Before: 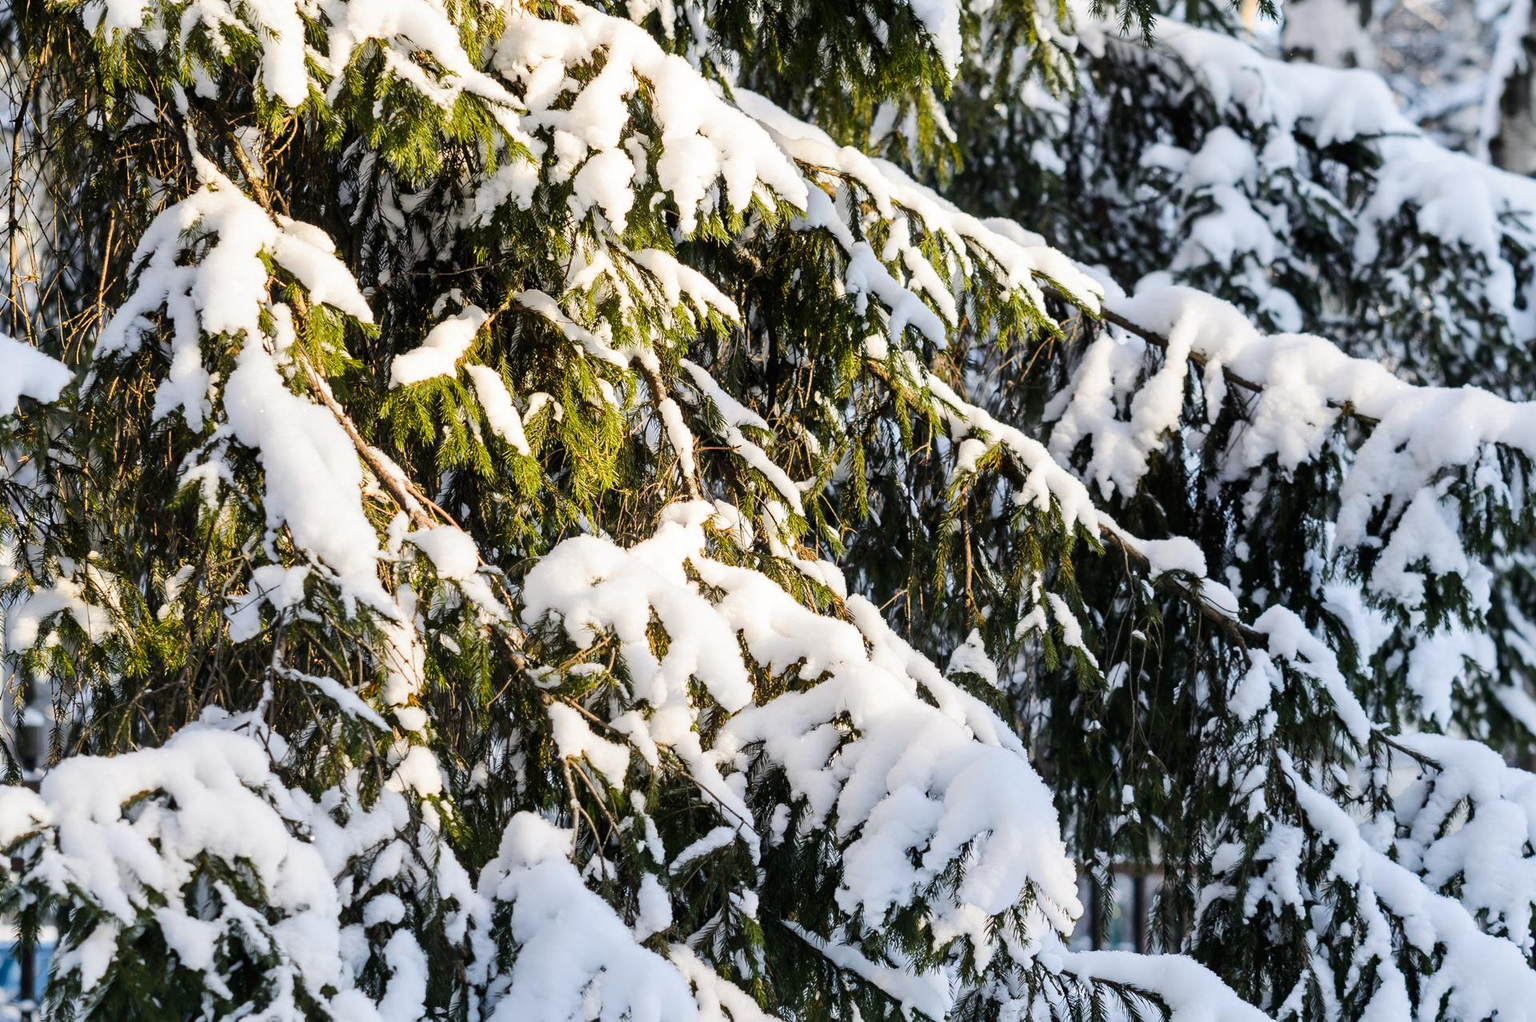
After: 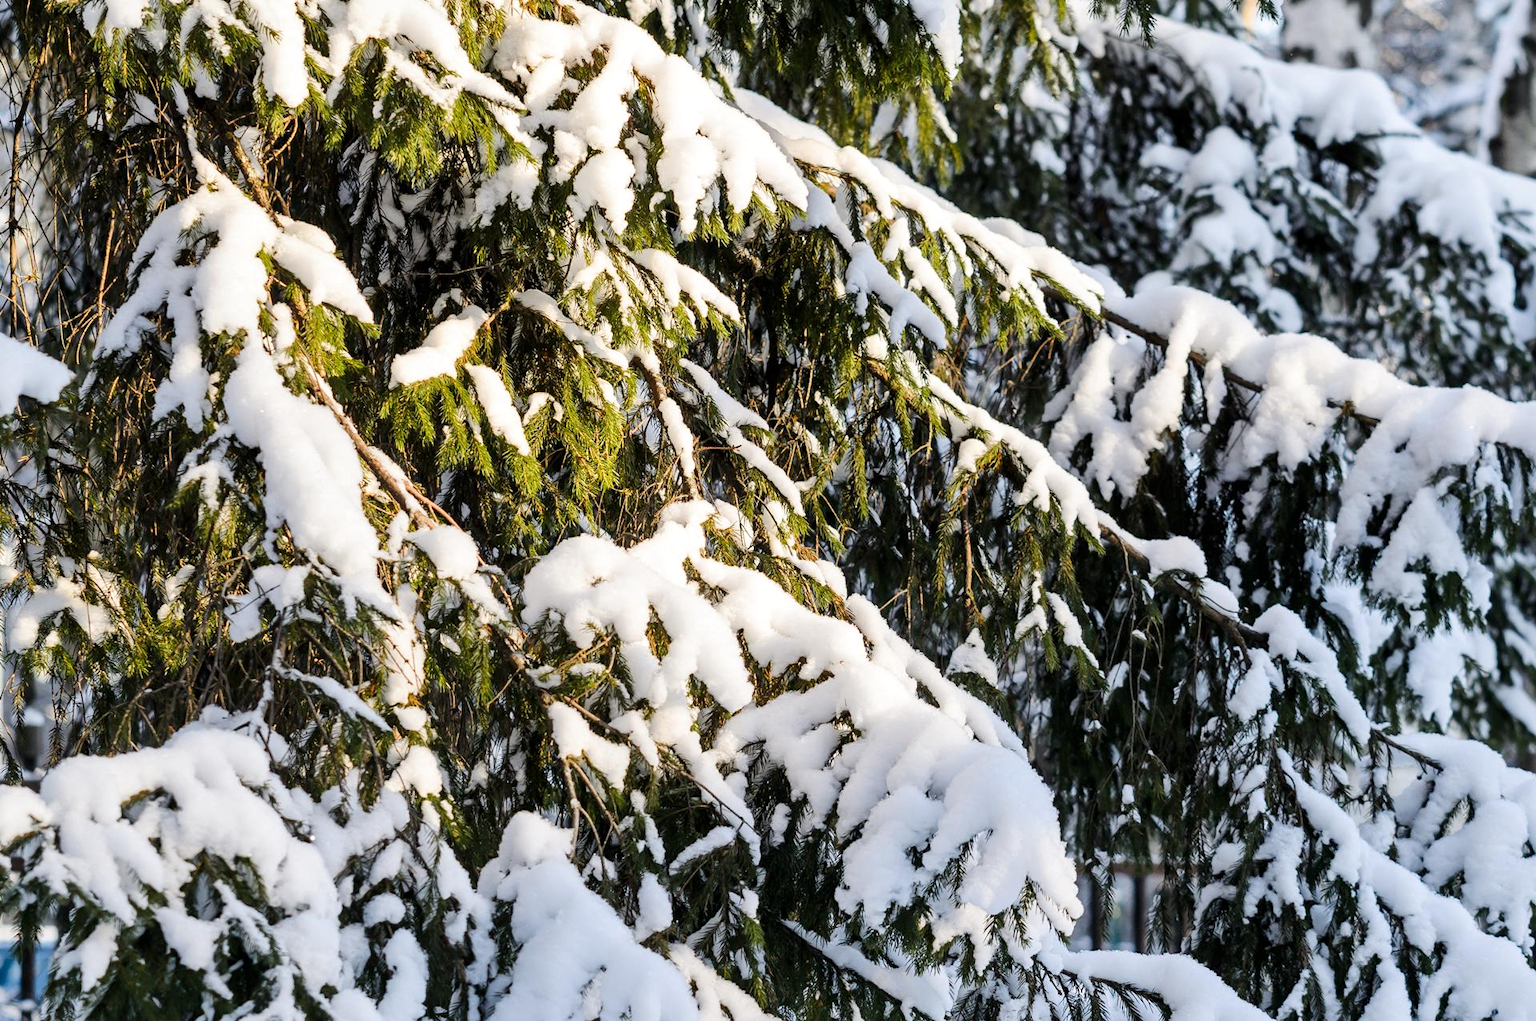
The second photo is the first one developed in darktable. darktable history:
local contrast: mode bilateral grid, contrast 20, coarseness 49, detail 119%, midtone range 0.2
shadows and highlights: shadows 37.07, highlights -27.43, soften with gaussian
